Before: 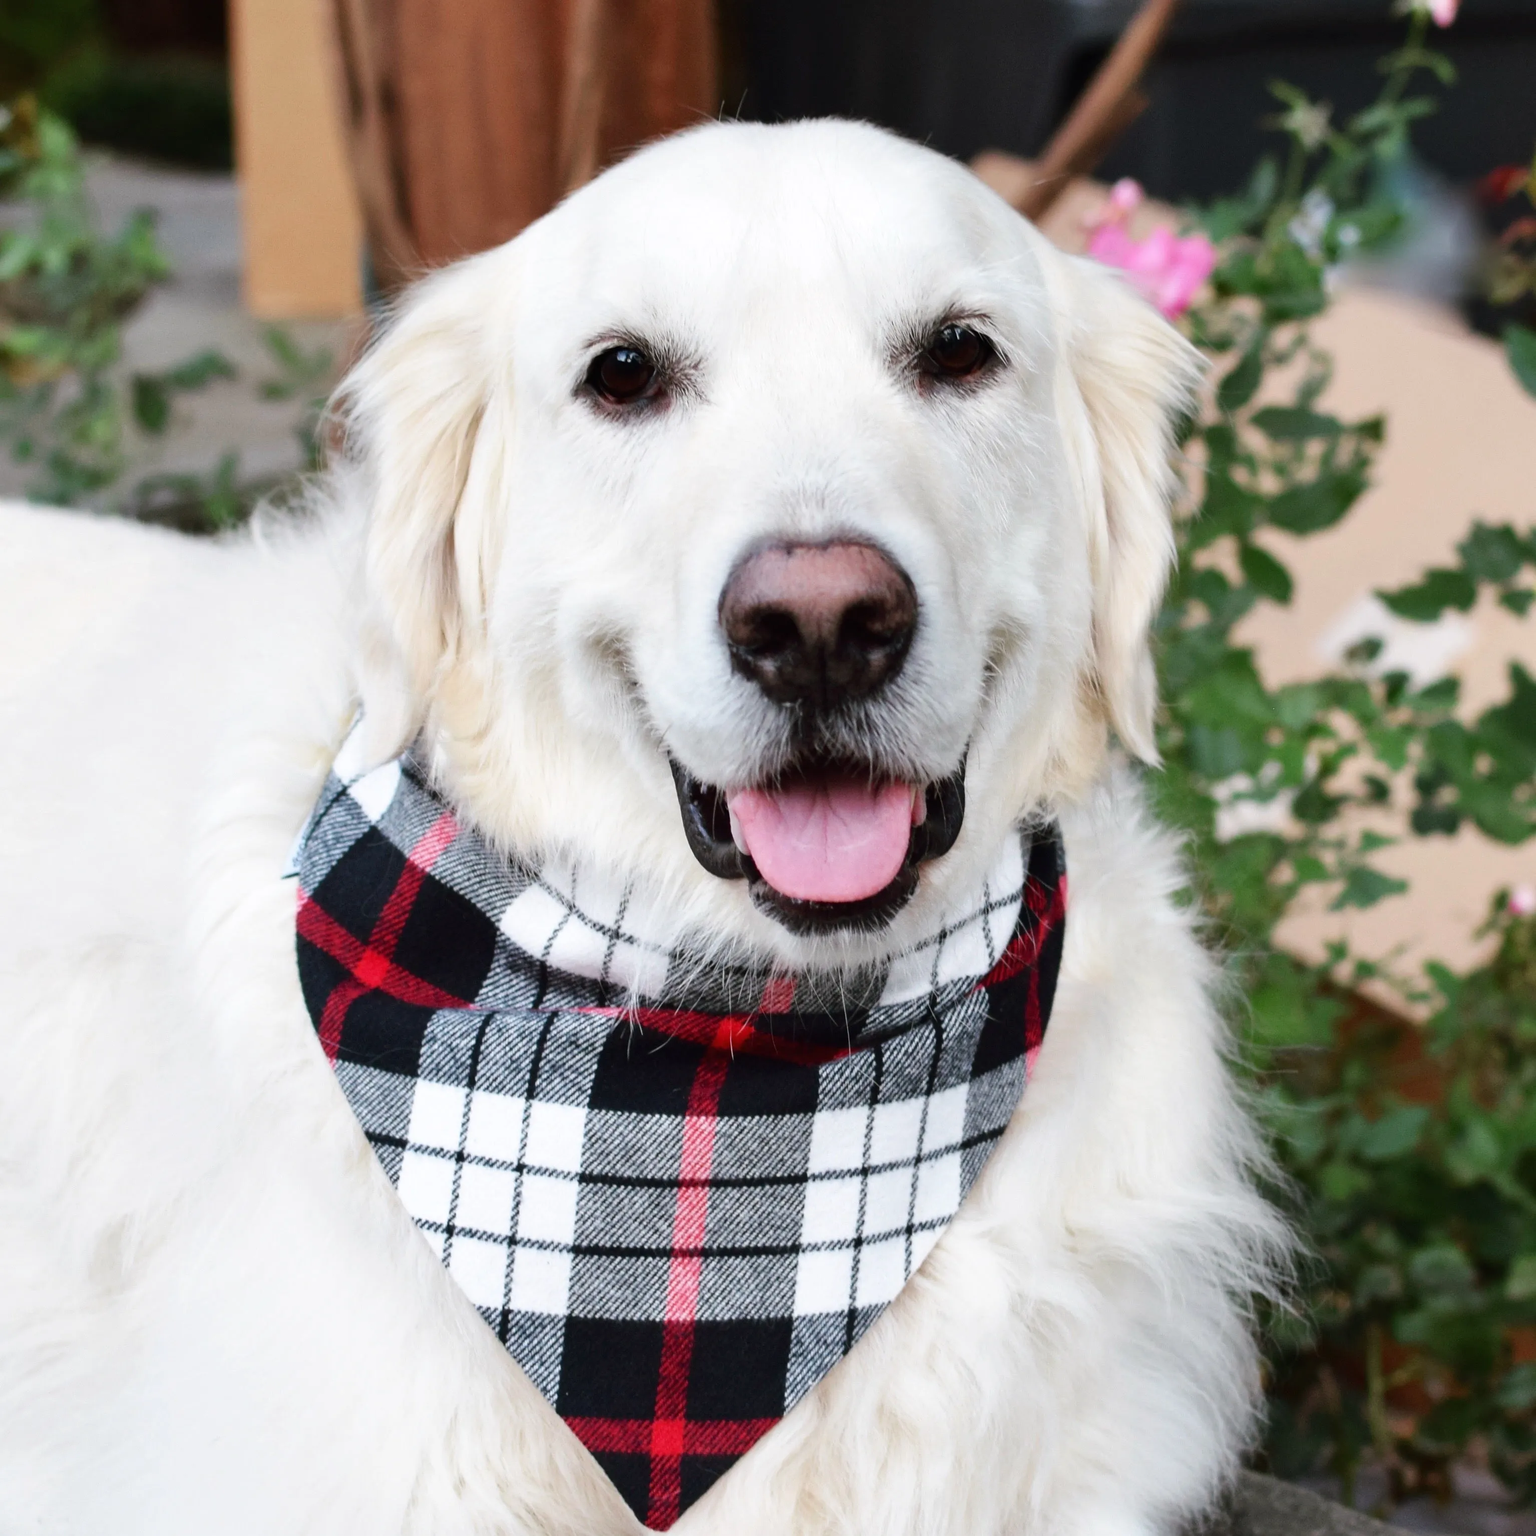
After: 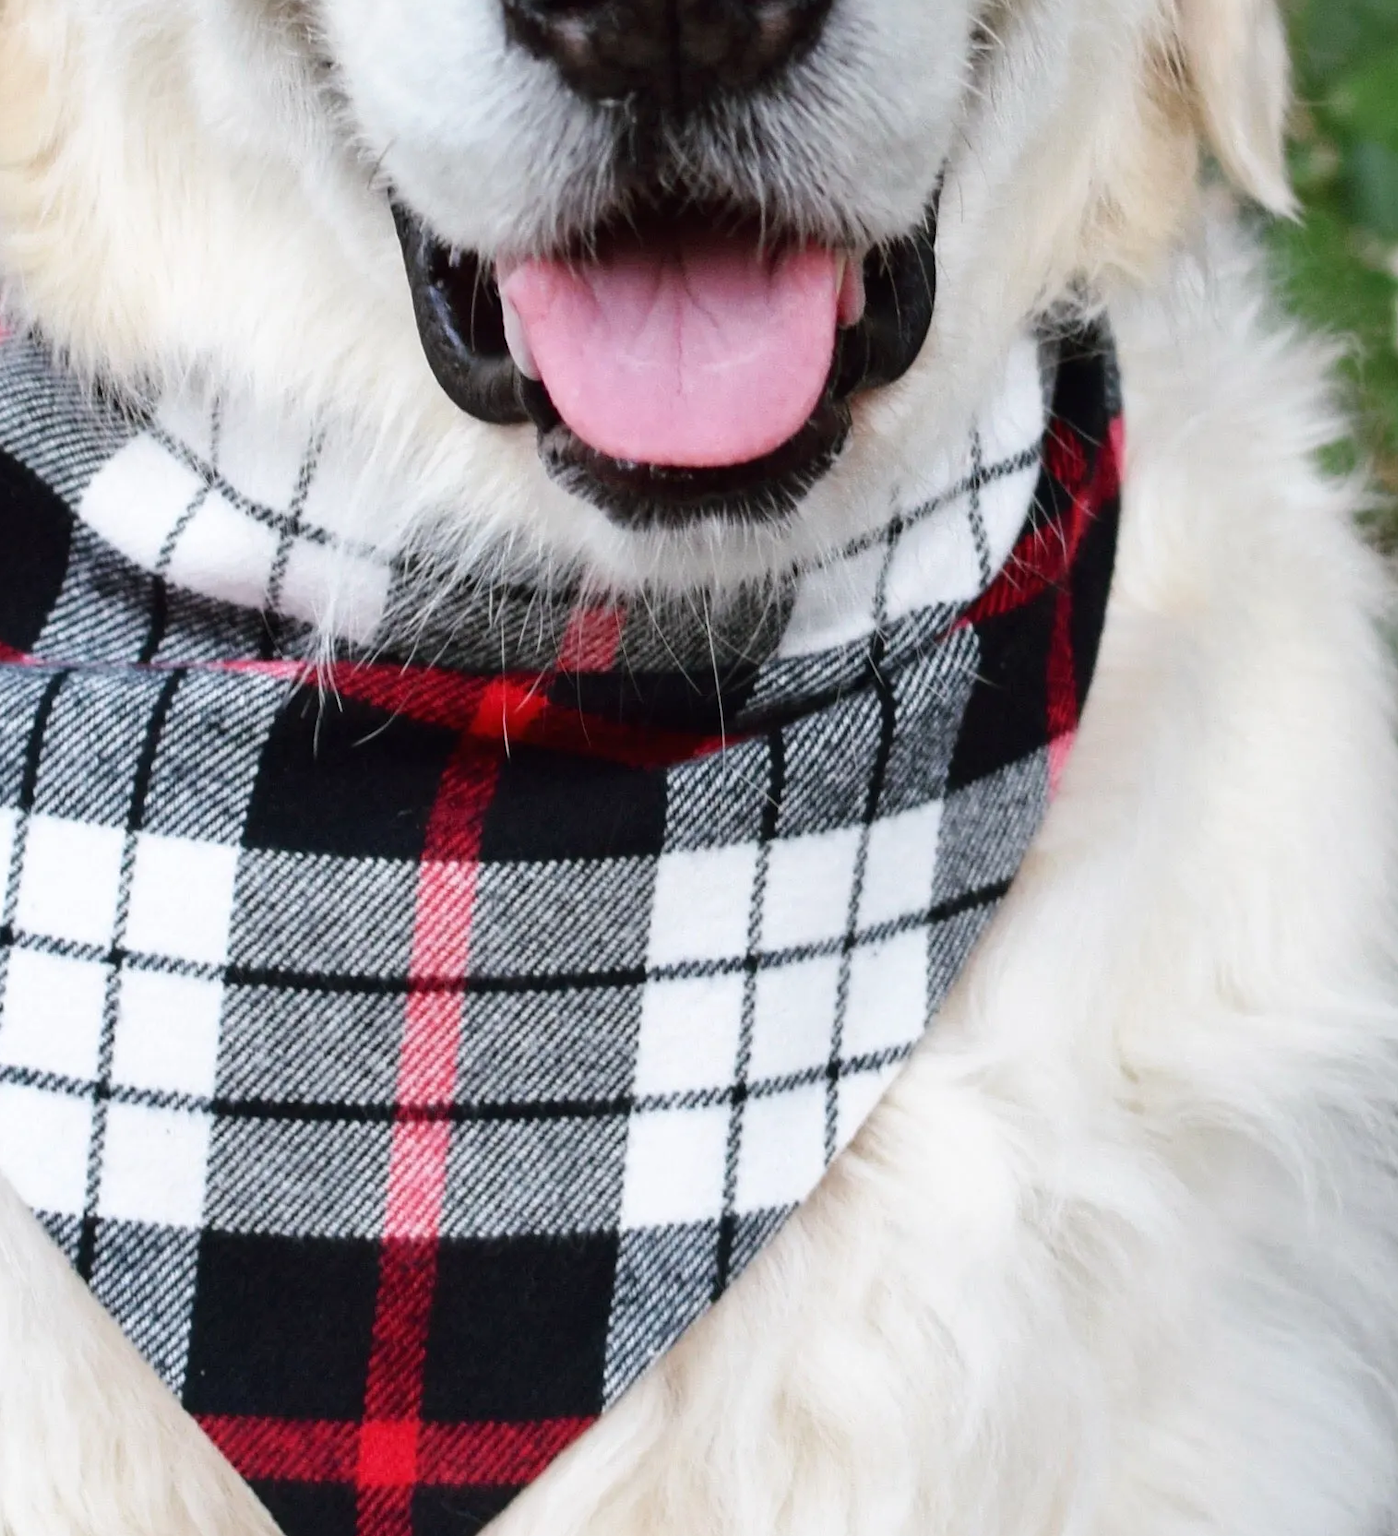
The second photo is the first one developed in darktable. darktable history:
crop: left 29.784%, top 42.251%, right 20.788%, bottom 3.471%
